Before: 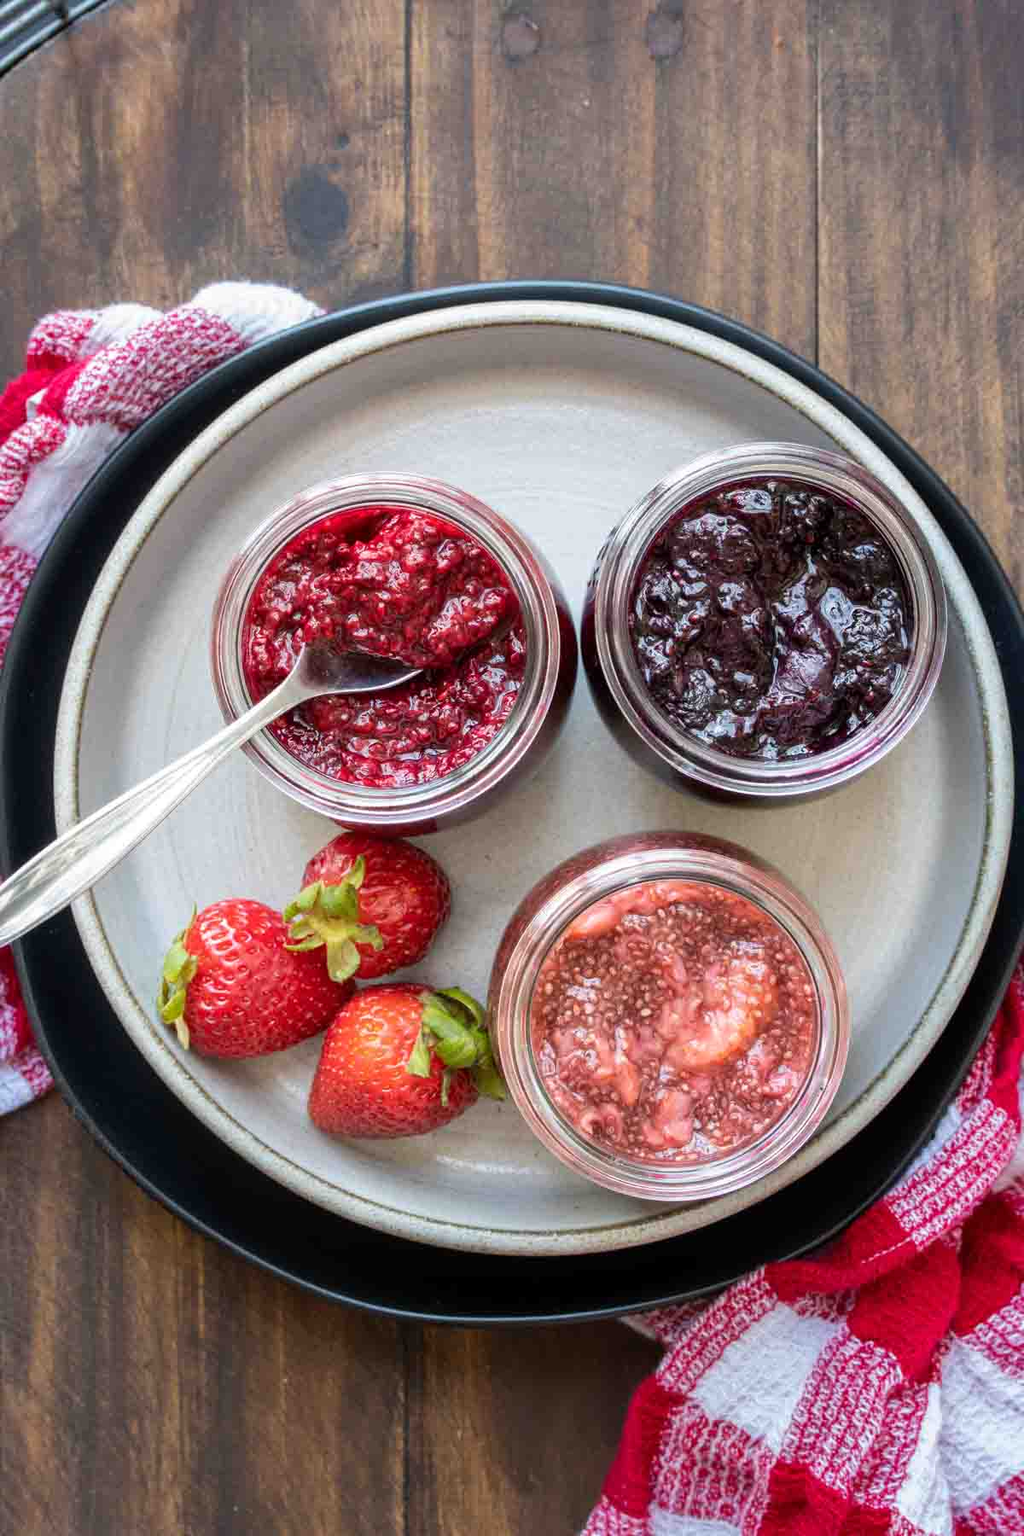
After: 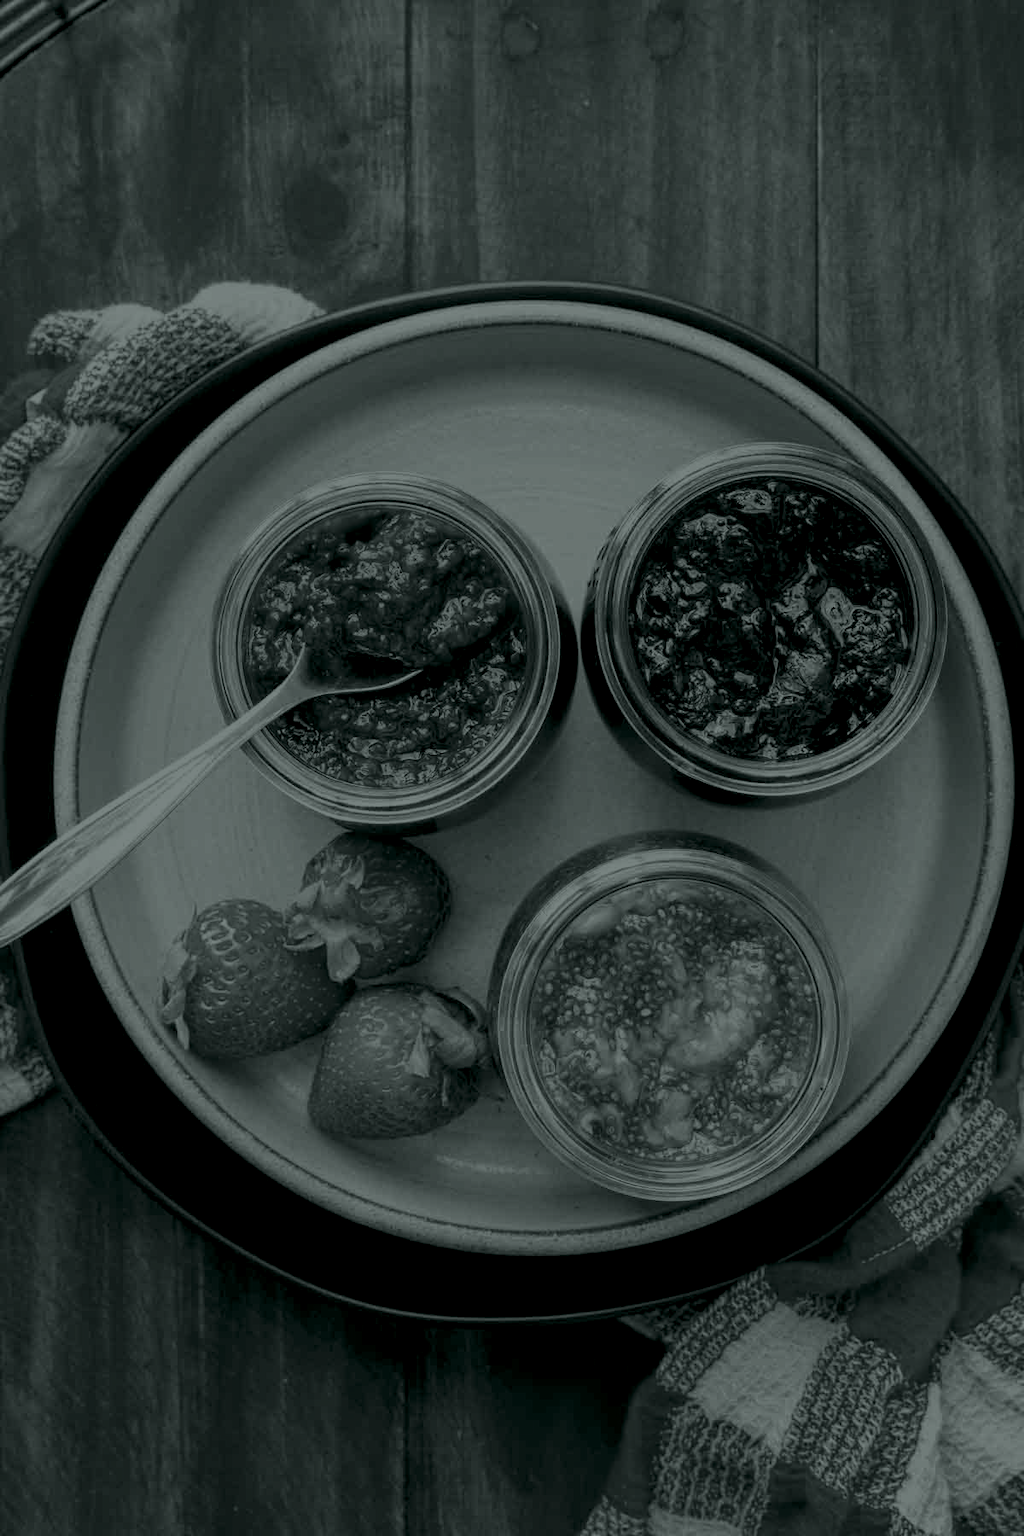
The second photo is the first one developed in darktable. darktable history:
colorize: hue 90°, saturation 19%, lightness 1.59%, version 1
exposure: black level correction 0, exposure 1 EV, compensate exposure bias true, compensate highlight preservation false
